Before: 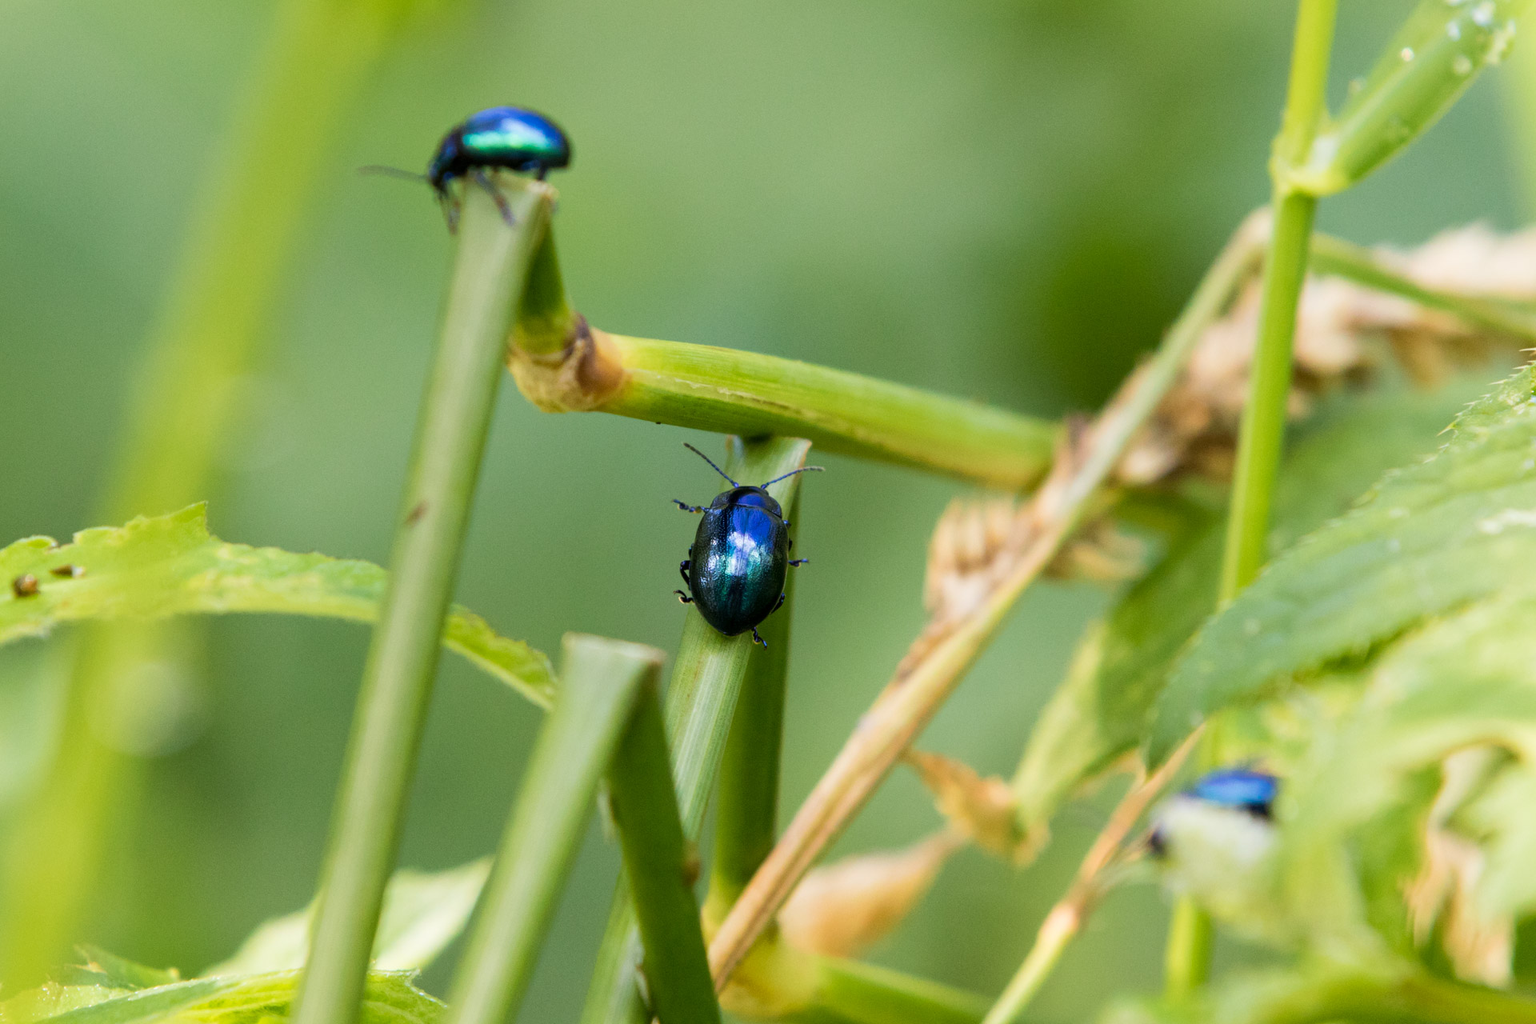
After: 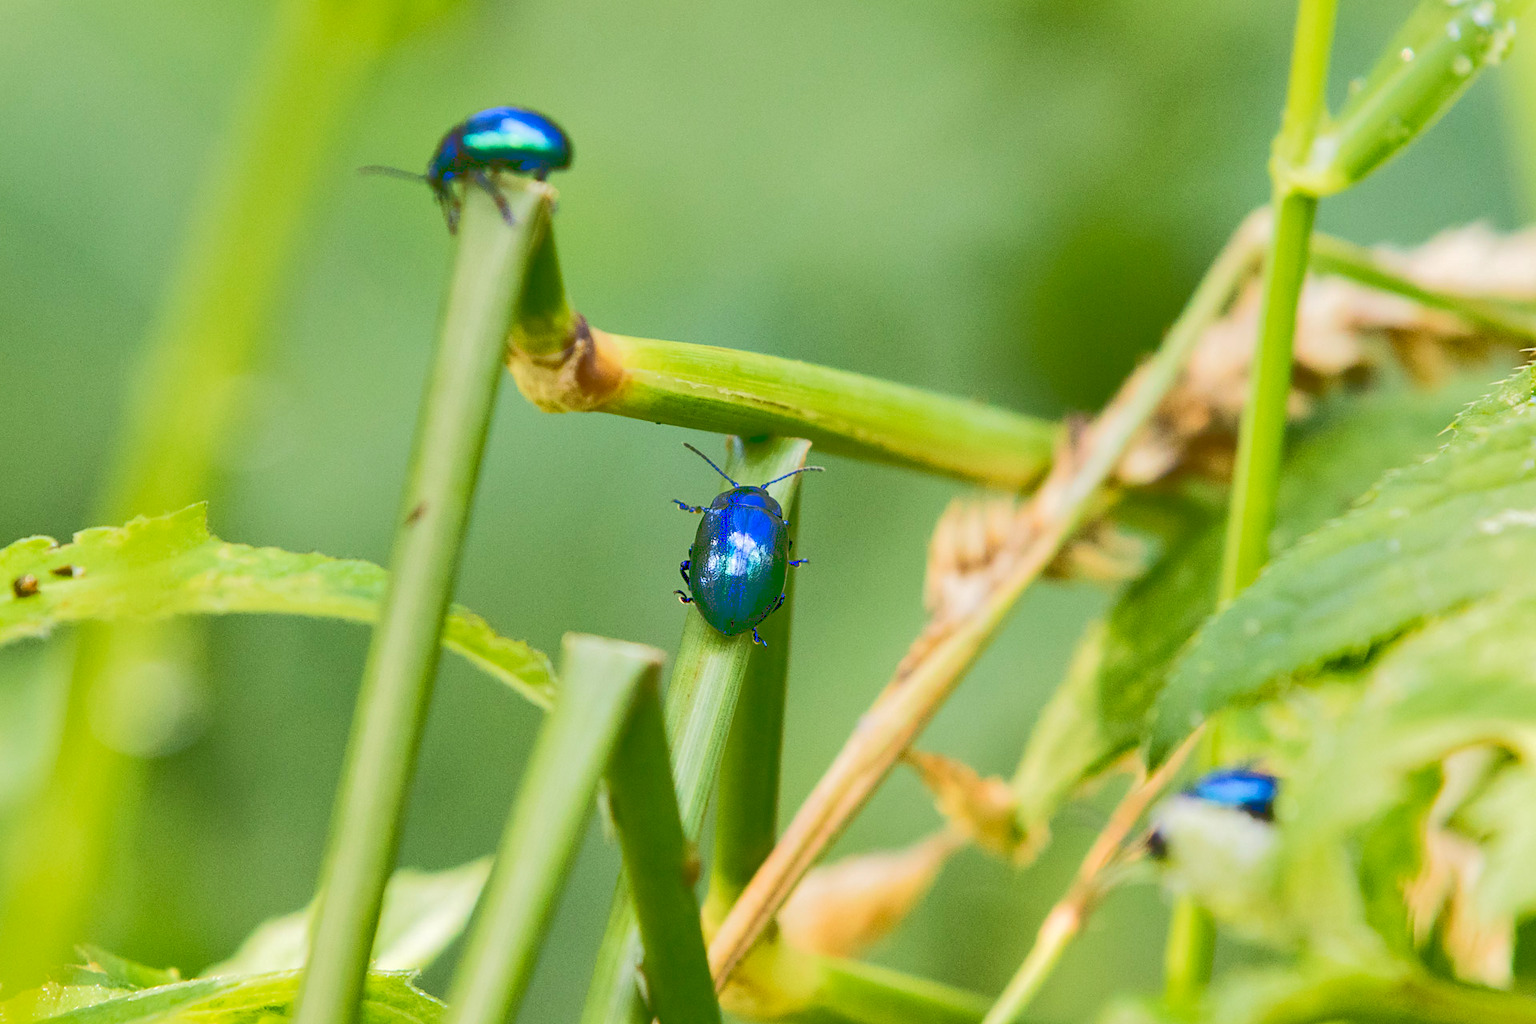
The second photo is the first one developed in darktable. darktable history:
shadows and highlights: low approximation 0.01, soften with gaussian
tone curve: curves: ch0 [(0, 0) (0.003, 0.301) (0.011, 0.302) (0.025, 0.307) (0.044, 0.313) (0.069, 0.316) (0.1, 0.322) (0.136, 0.325) (0.177, 0.341) (0.224, 0.358) (0.277, 0.386) (0.335, 0.429) (0.399, 0.486) (0.468, 0.556) (0.543, 0.644) (0.623, 0.728) (0.709, 0.796) (0.801, 0.854) (0.898, 0.908) (1, 1)], color space Lab, linked channels, preserve colors none
sharpen: radius 1.887, amount 0.395, threshold 1.149
local contrast: highlights 100%, shadows 100%, detail 119%, midtone range 0.2
